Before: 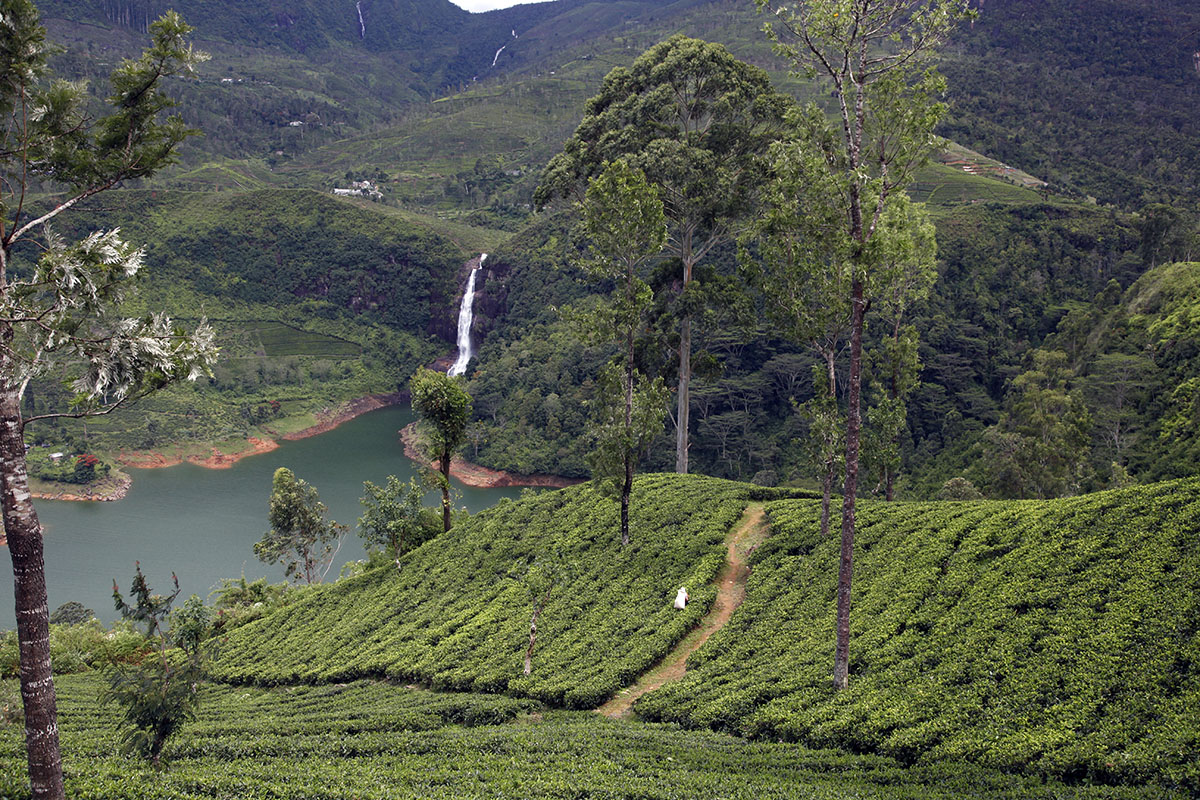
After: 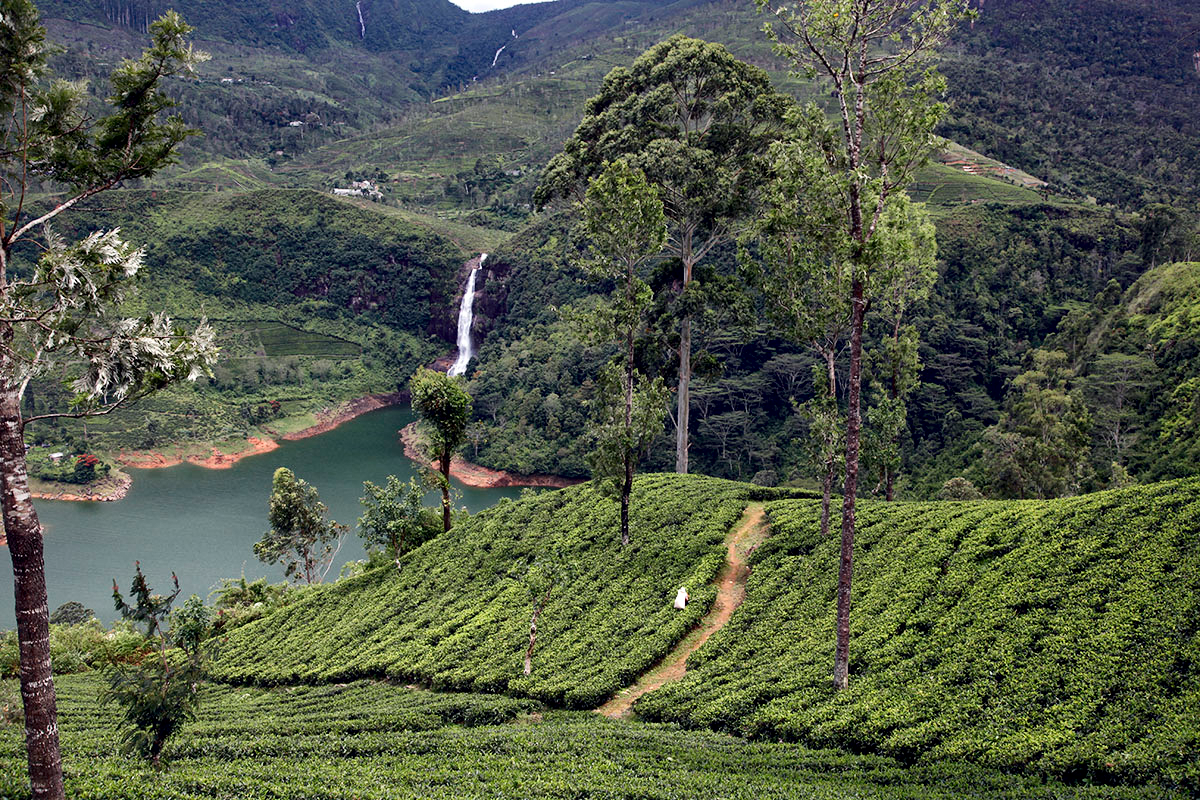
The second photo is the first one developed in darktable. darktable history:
local contrast: mode bilateral grid, contrast 20, coarseness 50, detail 171%, midtone range 0.2
